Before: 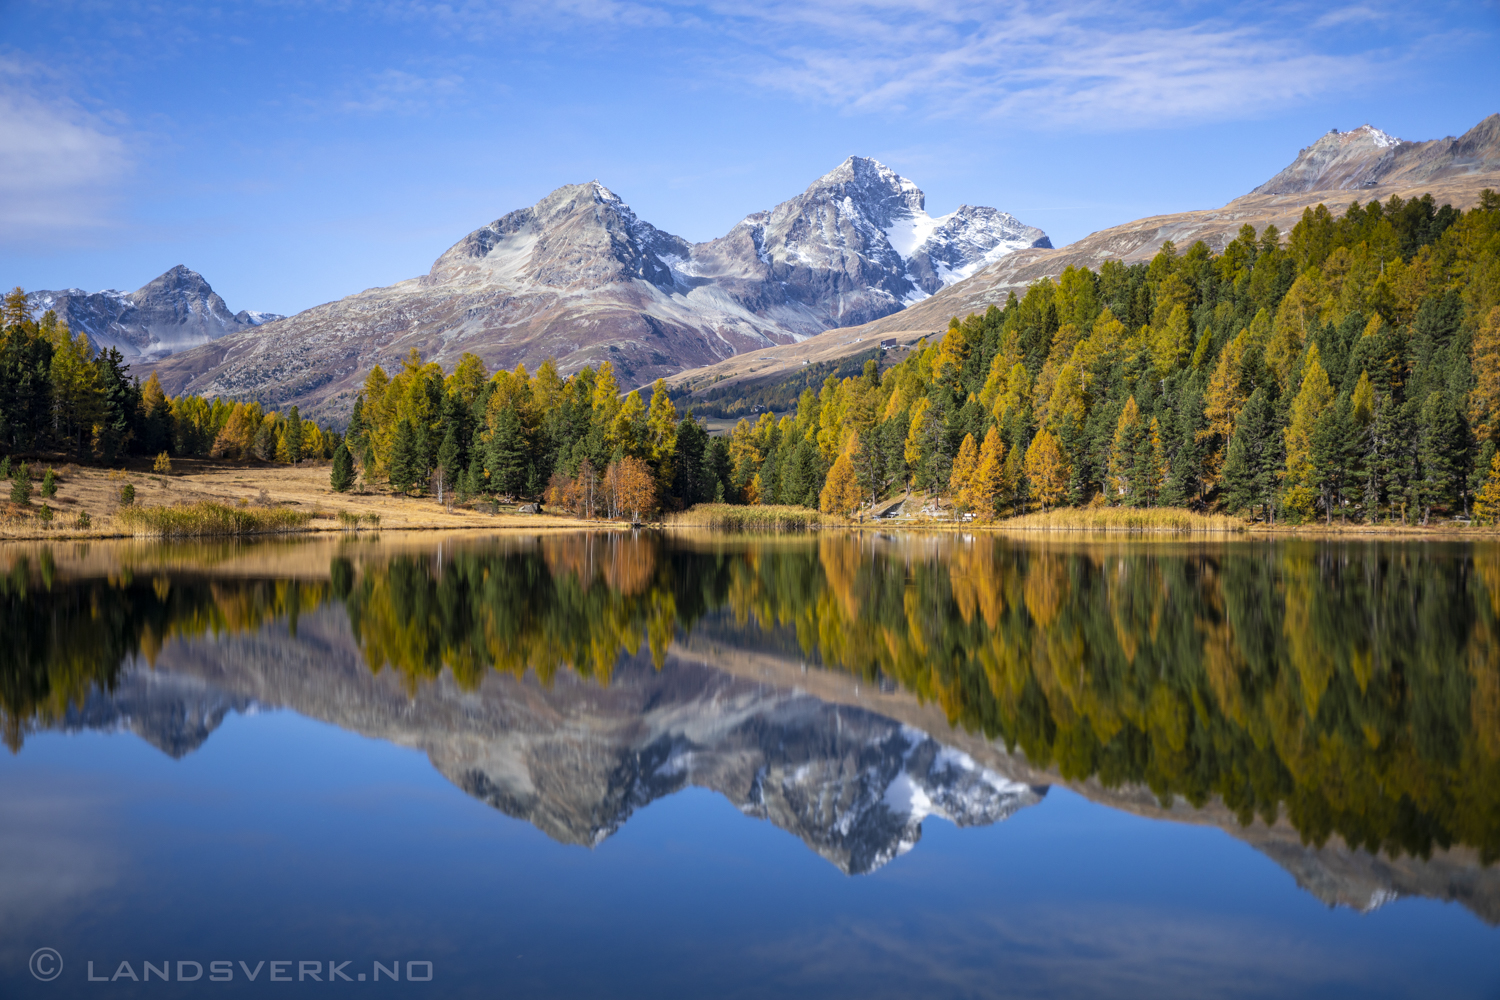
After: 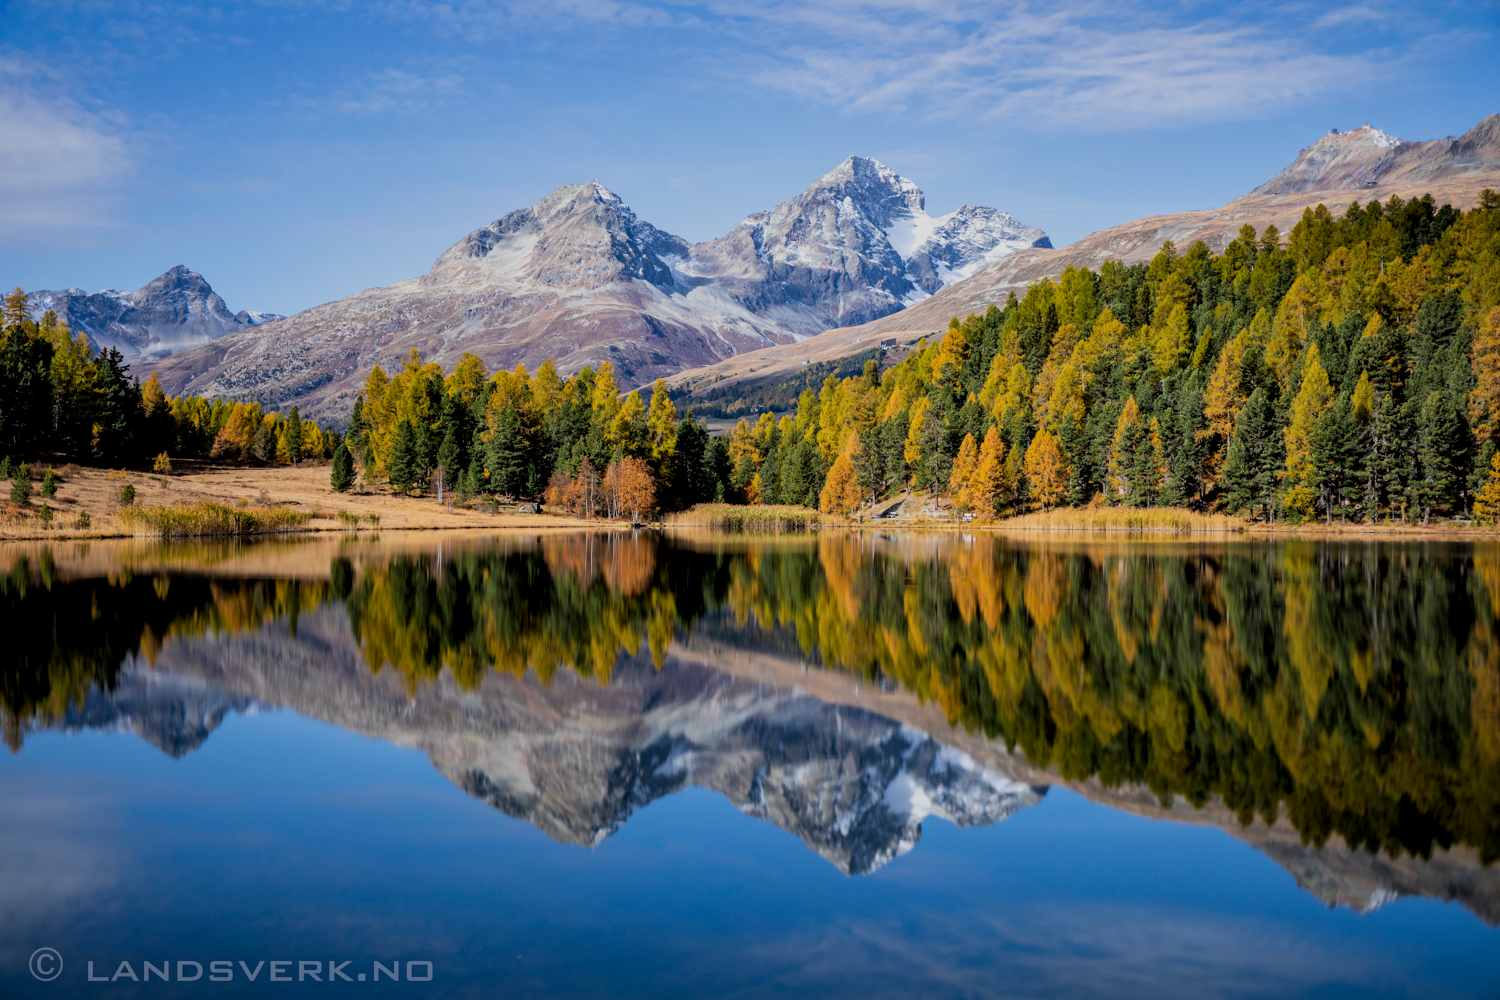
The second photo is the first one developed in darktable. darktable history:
filmic rgb: black relative exposure -7.65 EV, white relative exposure 4.56 EV, hardness 3.61
local contrast: mode bilateral grid, contrast 20, coarseness 50, detail 120%, midtone range 0.2
